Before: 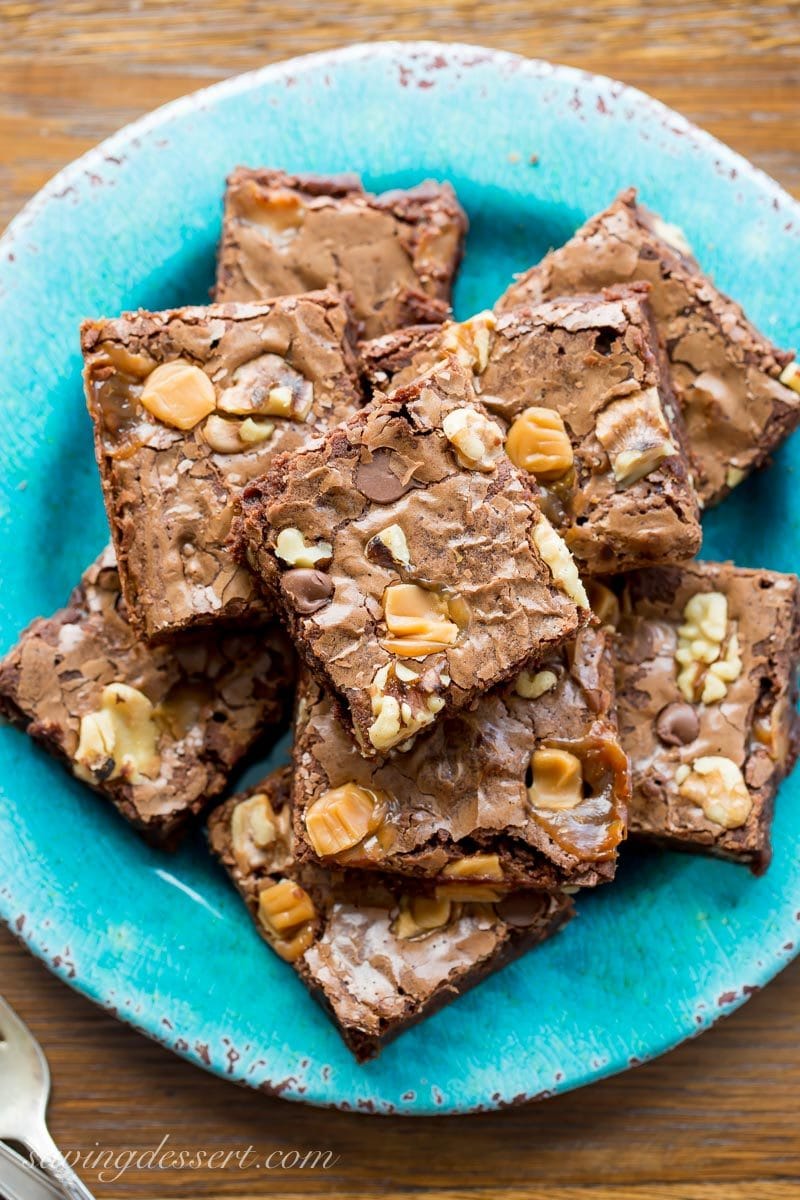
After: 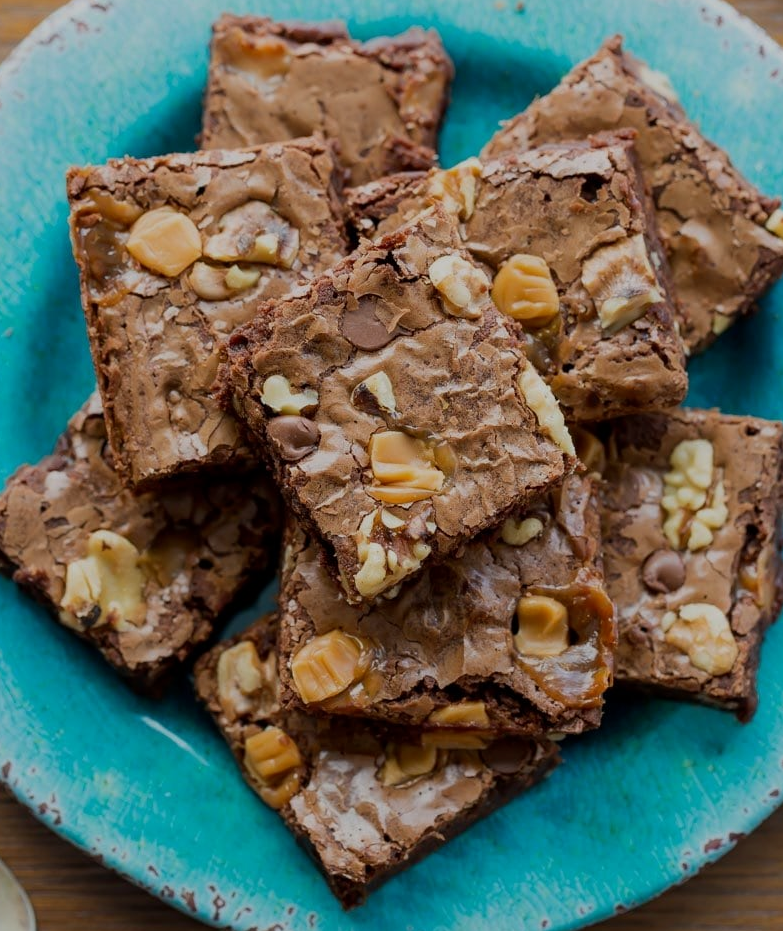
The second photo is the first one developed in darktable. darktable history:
exposure: black level correction 0, exposure -0.811 EV, compensate exposure bias true, compensate highlight preservation false
crop and rotate: left 1.909%, top 12.765%, right 0.142%, bottom 9.579%
